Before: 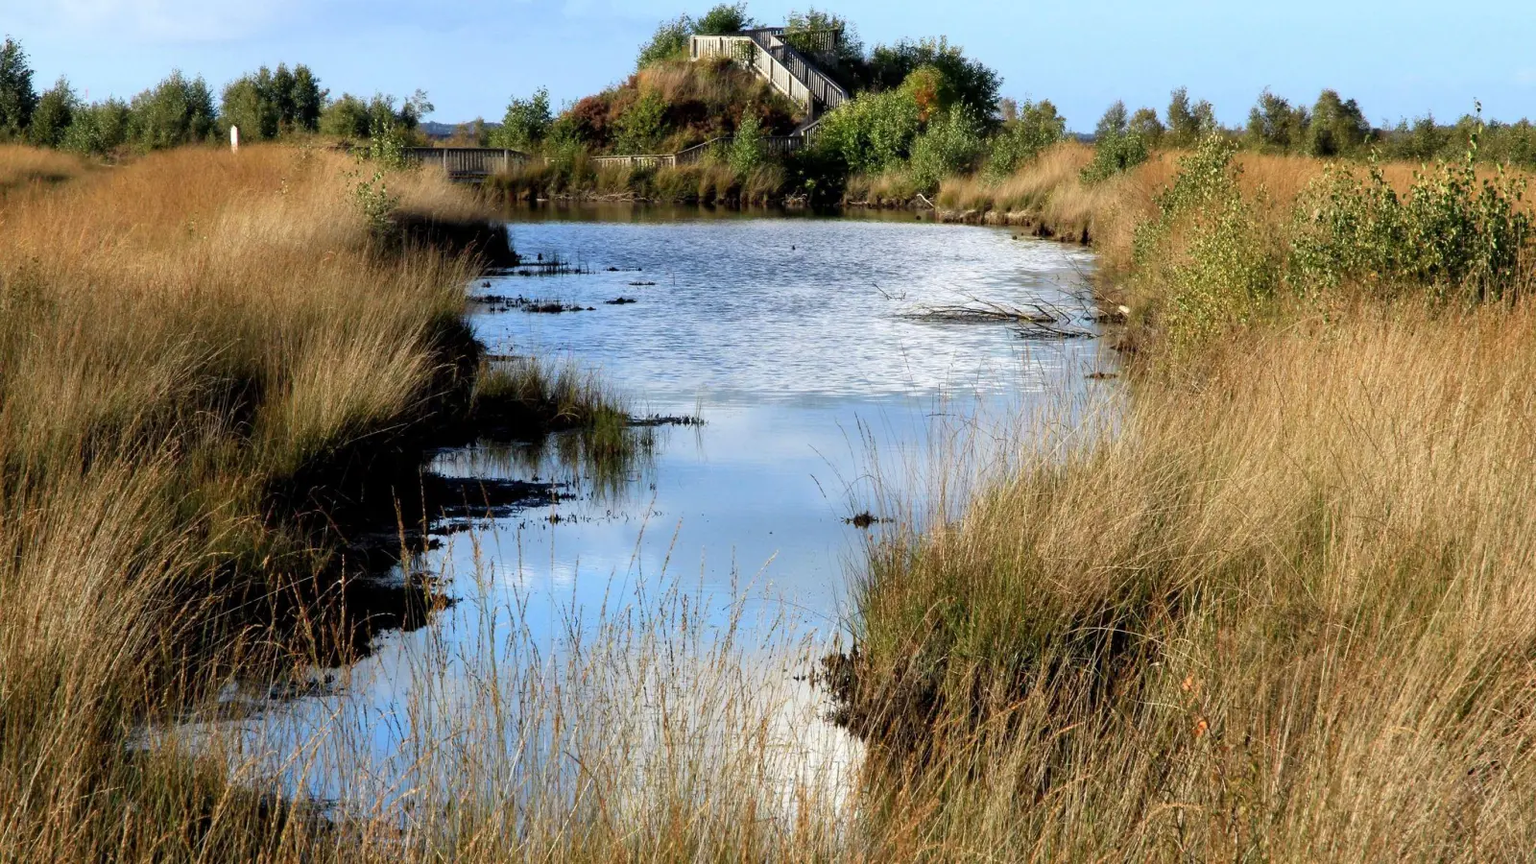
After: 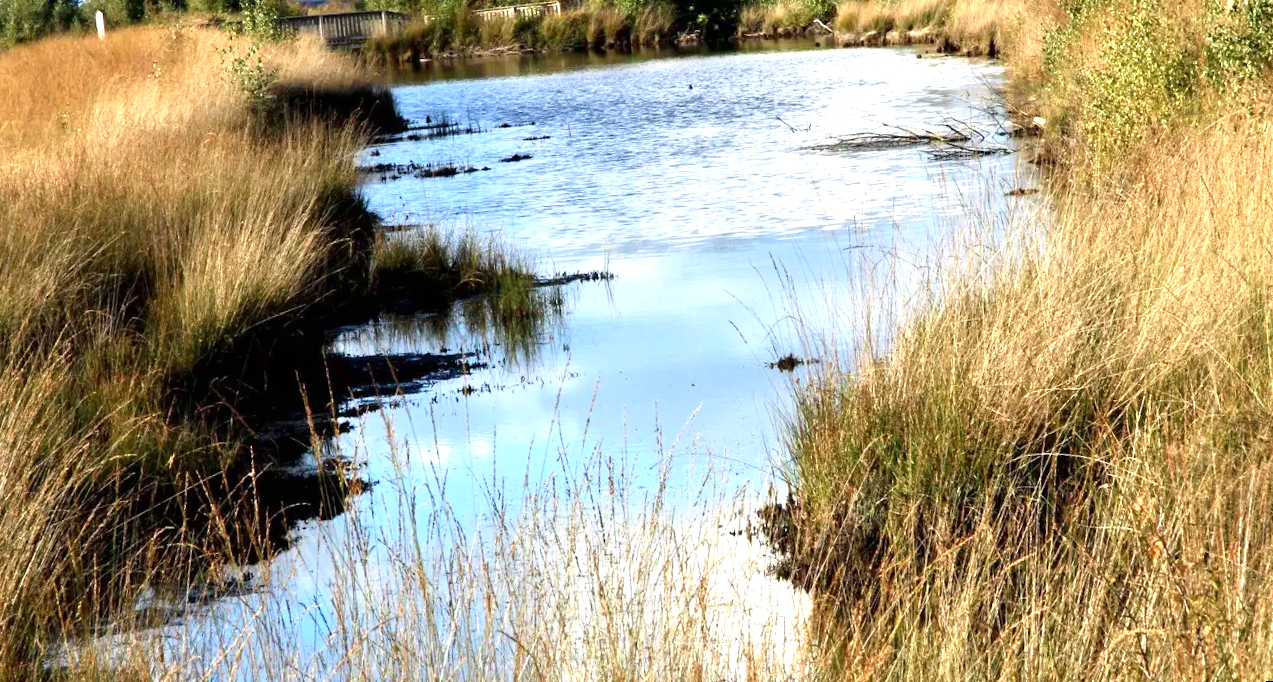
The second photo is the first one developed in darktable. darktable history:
tone equalizer: -8 EV -0.002 EV, -7 EV 0.005 EV, -6 EV -0.009 EV, -5 EV 0.011 EV, -4 EV -0.012 EV, -3 EV 0.007 EV, -2 EV -0.062 EV, -1 EV -0.293 EV, +0 EV -0.582 EV, smoothing diameter 2%, edges refinement/feathering 20, mask exposure compensation -1.57 EV, filter diffusion 5
contrast brightness saturation: brightness -0.09
shadows and highlights: shadows -12.5, white point adjustment 4, highlights 28.33
exposure: black level correction 0, exposure 1.1 EV, compensate exposure bias true, compensate highlight preservation false
crop and rotate: left 4.842%, top 15.51%, right 10.668%
rotate and perspective: rotation -5°, crop left 0.05, crop right 0.952, crop top 0.11, crop bottom 0.89
